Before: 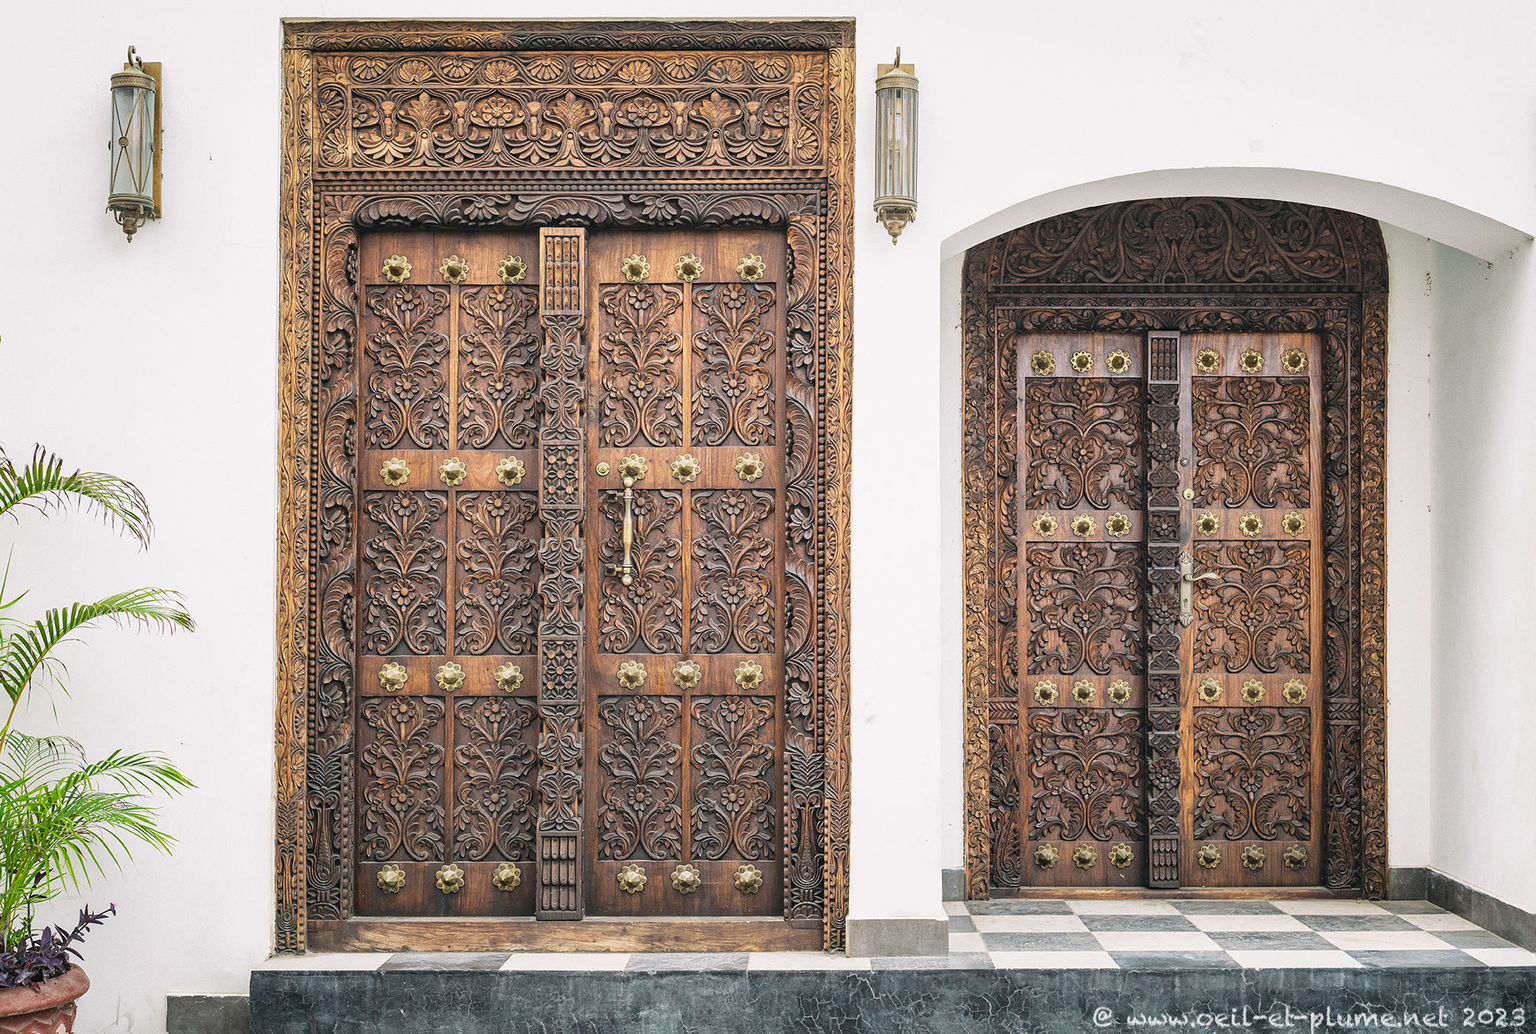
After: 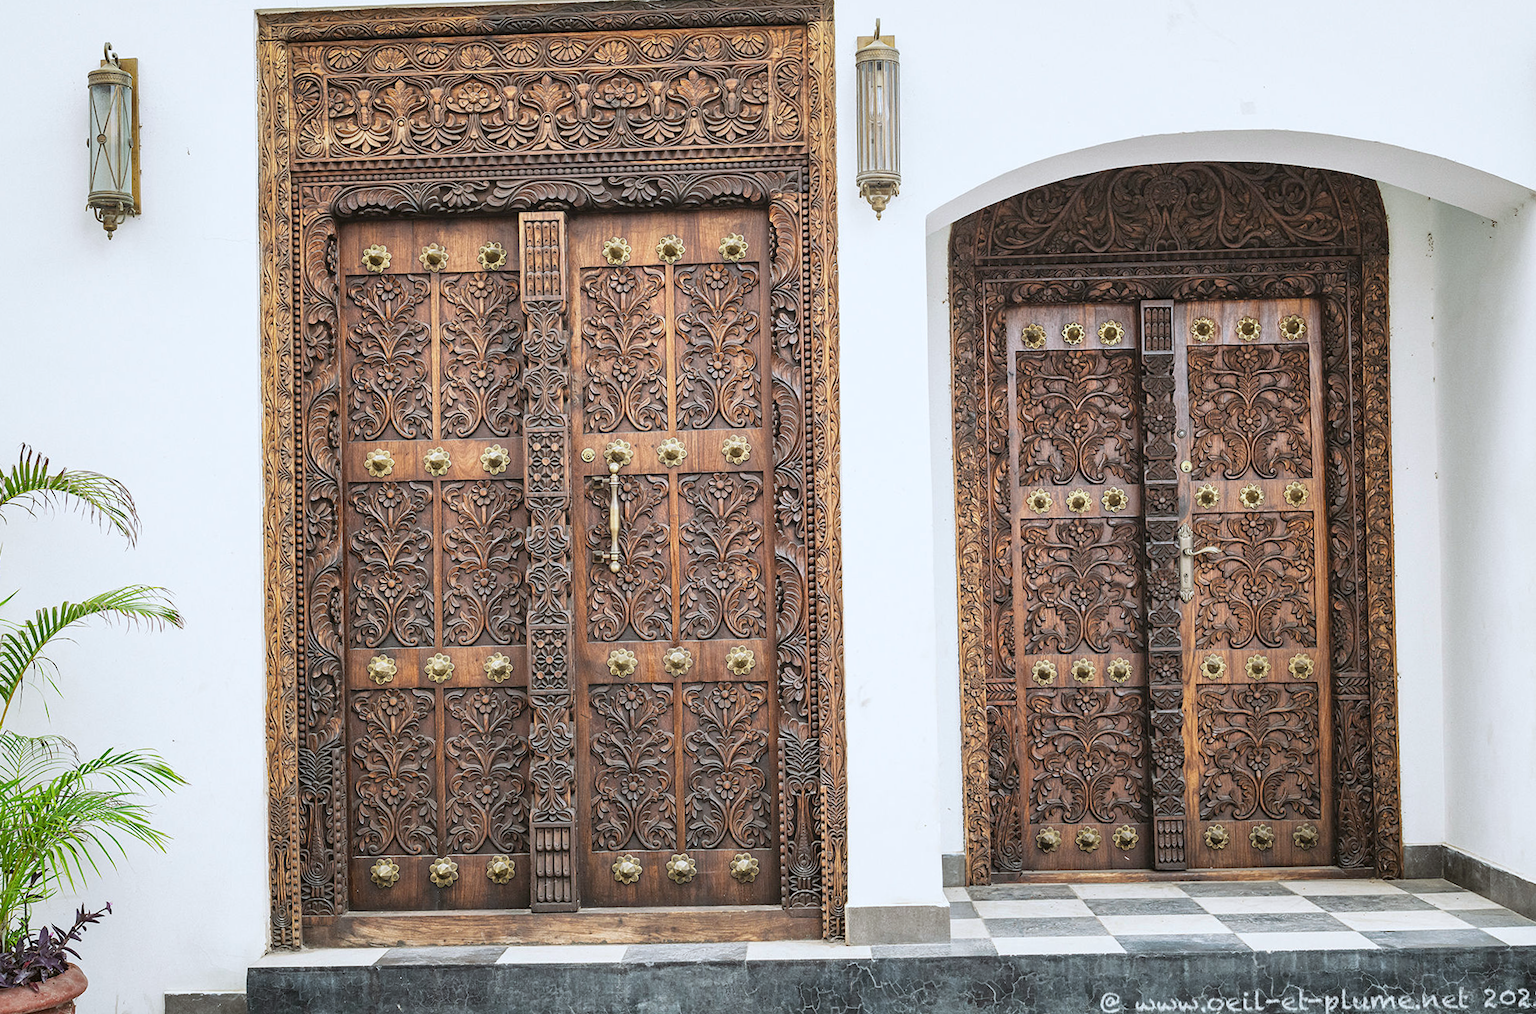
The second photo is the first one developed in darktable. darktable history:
color correction: highlights a* -3.28, highlights b* -6.24, shadows a* 3.1, shadows b* 5.19
rotate and perspective: rotation -1.32°, lens shift (horizontal) -0.031, crop left 0.015, crop right 0.985, crop top 0.047, crop bottom 0.982
